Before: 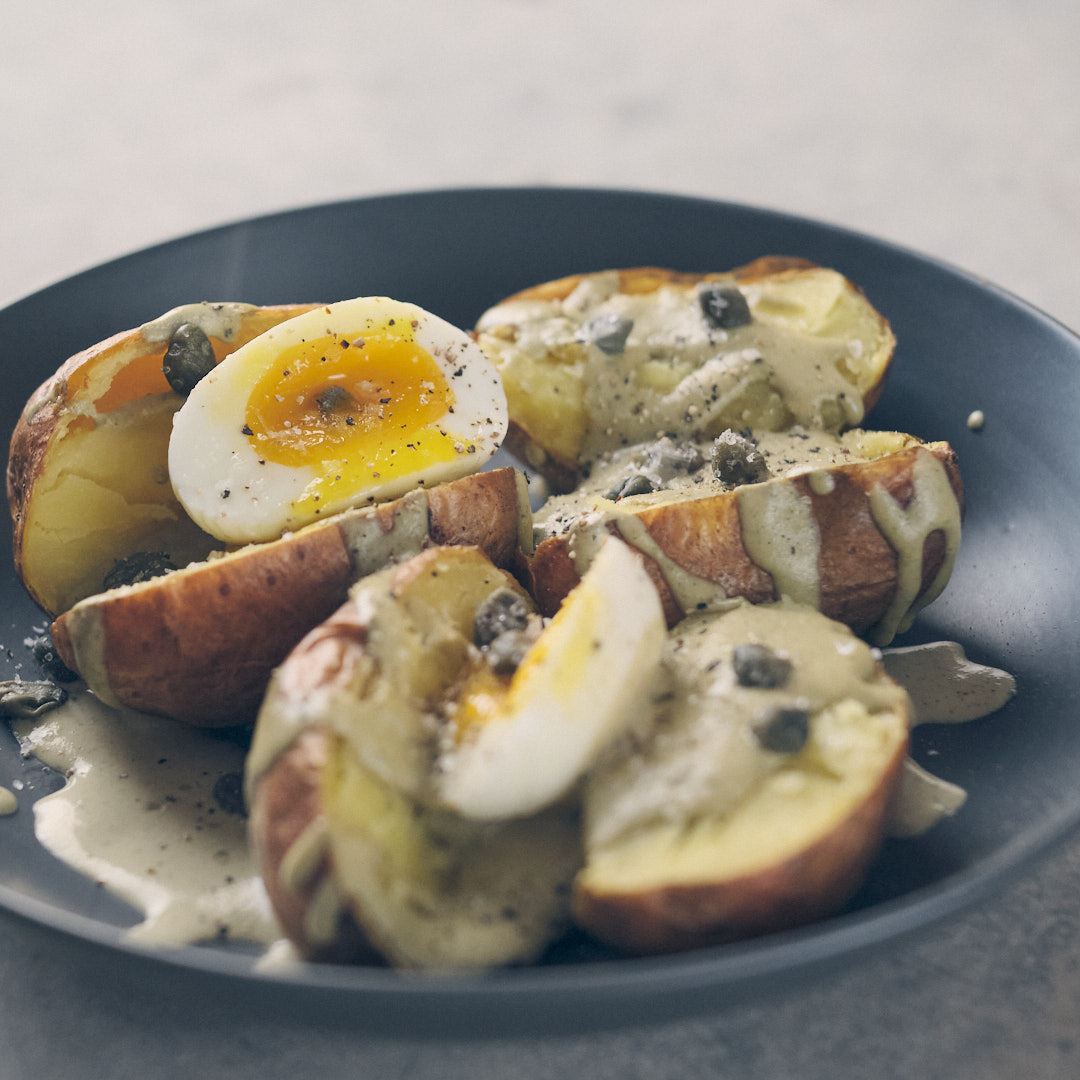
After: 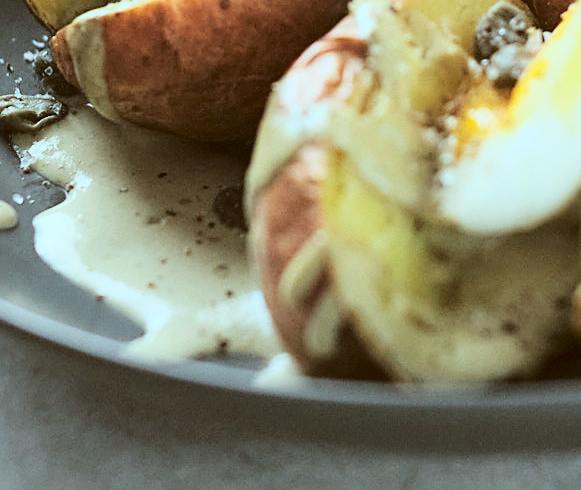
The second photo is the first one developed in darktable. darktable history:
exposure: exposure -0.171 EV, compensate highlight preservation false
base curve: curves: ch0 [(0, 0) (0.028, 0.03) (0.121, 0.232) (0.46, 0.748) (0.859, 0.968) (1, 1)]
contrast brightness saturation: contrast 0.084, saturation 0.202
tone equalizer: edges refinement/feathering 500, mask exposure compensation -1.57 EV, preserve details no
color correction: highlights a* -14.53, highlights b* -17, shadows a* 10.59, shadows b* 29.69
crop and rotate: top 54.37%, right 46.177%, bottom 0.168%
sharpen: on, module defaults
